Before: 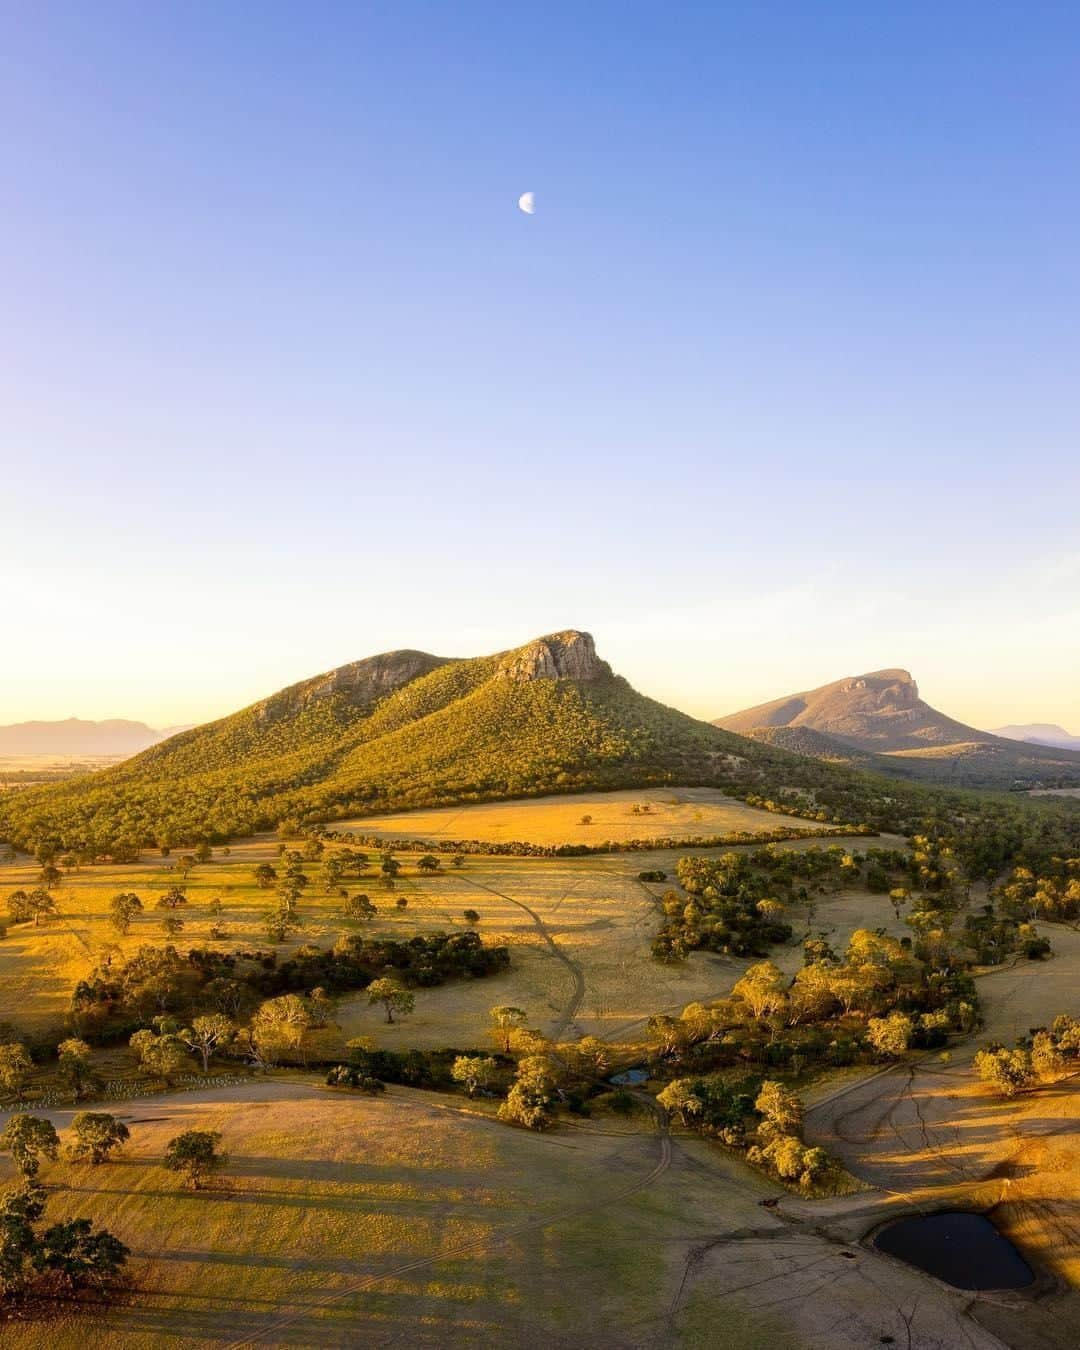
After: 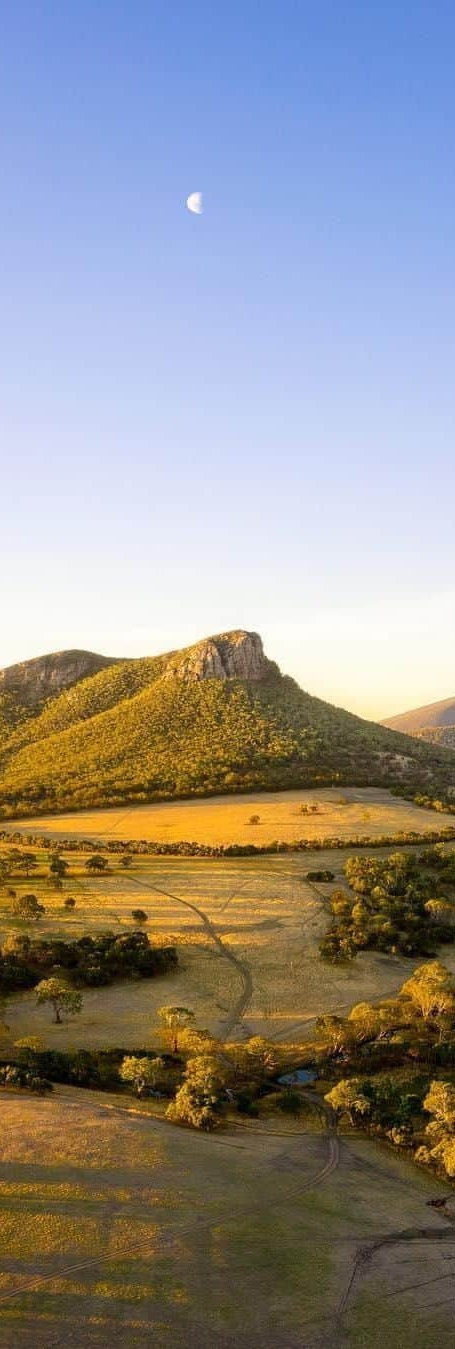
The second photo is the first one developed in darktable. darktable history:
exposure: black level correction 0, compensate highlight preservation false
crop: left 30.777%, right 27.072%
